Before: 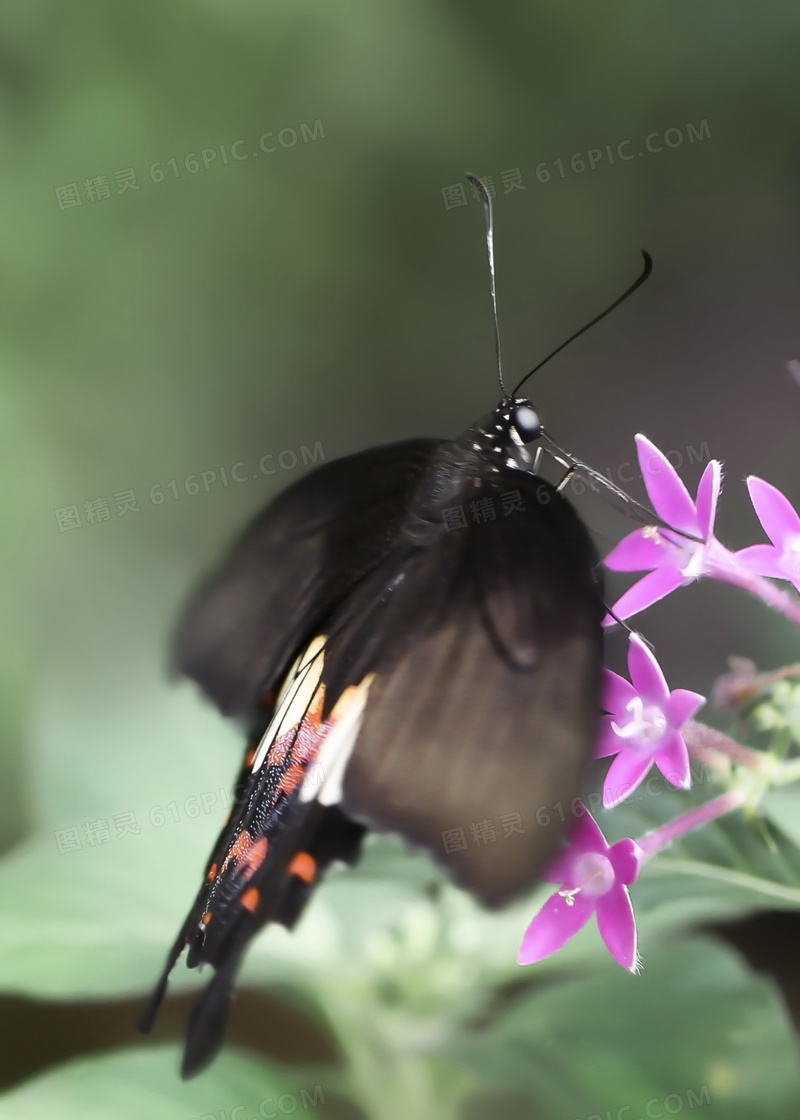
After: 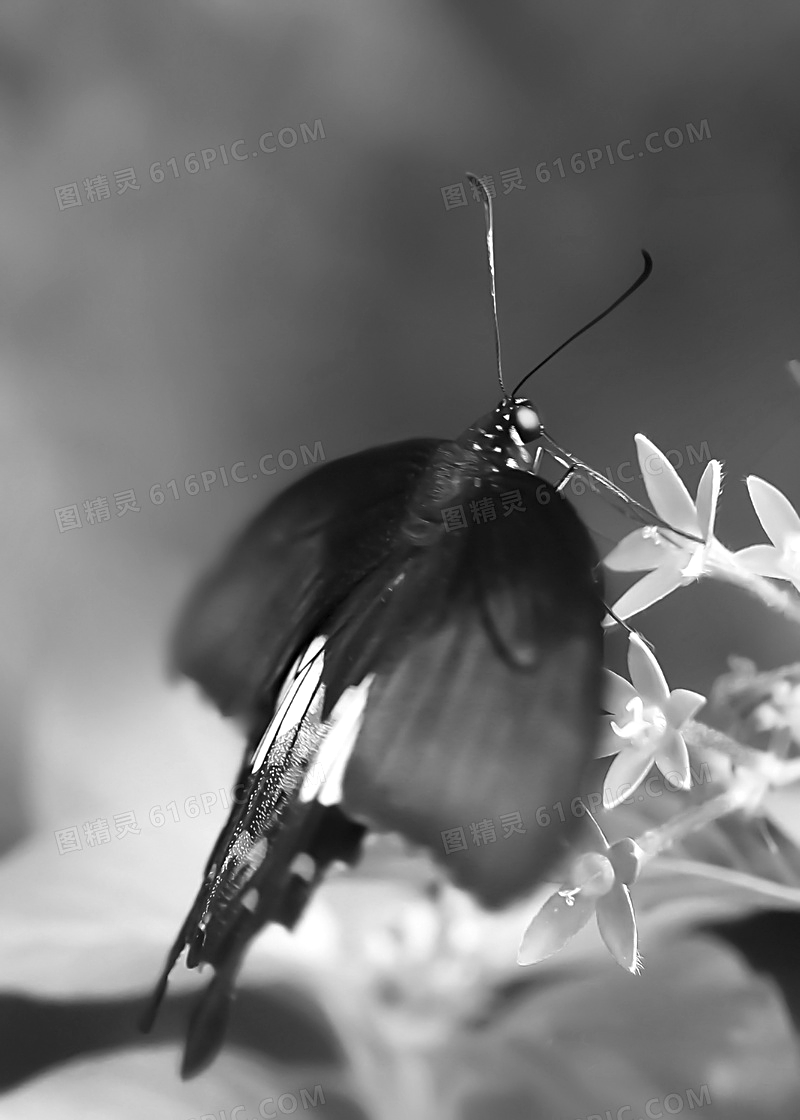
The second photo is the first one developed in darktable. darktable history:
exposure: exposure 0.299 EV, compensate highlight preservation false
color calibration: output gray [0.267, 0.423, 0.261, 0], illuminant Planckian (black body), x 0.375, y 0.374, temperature 4120.23 K
sharpen: on, module defaults
